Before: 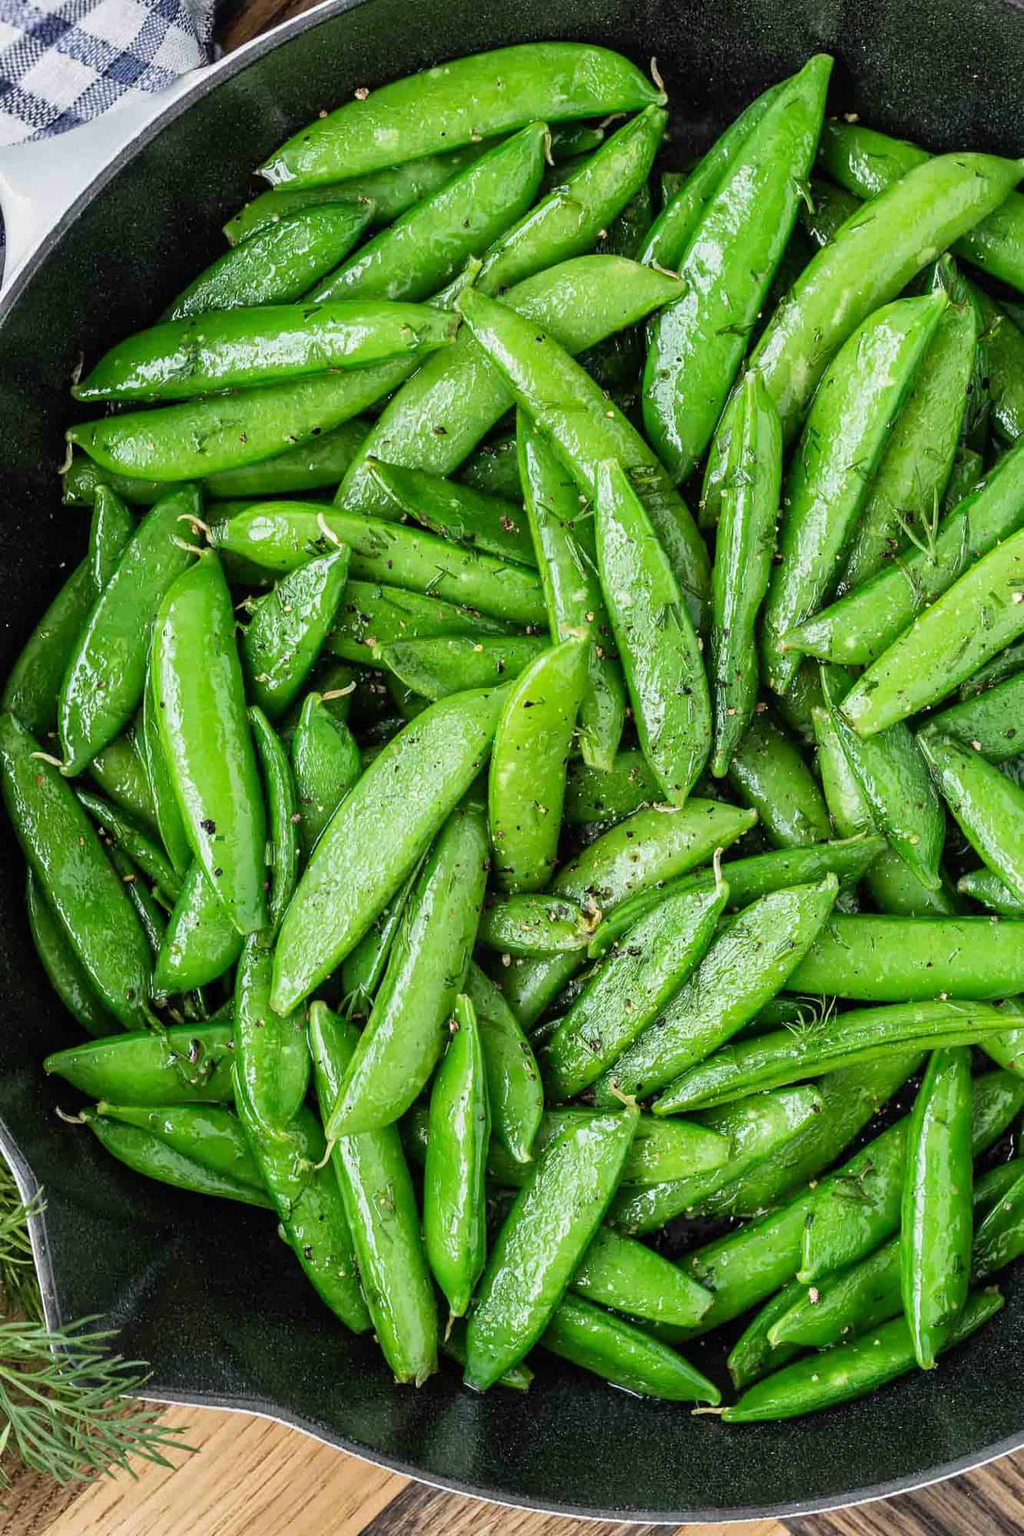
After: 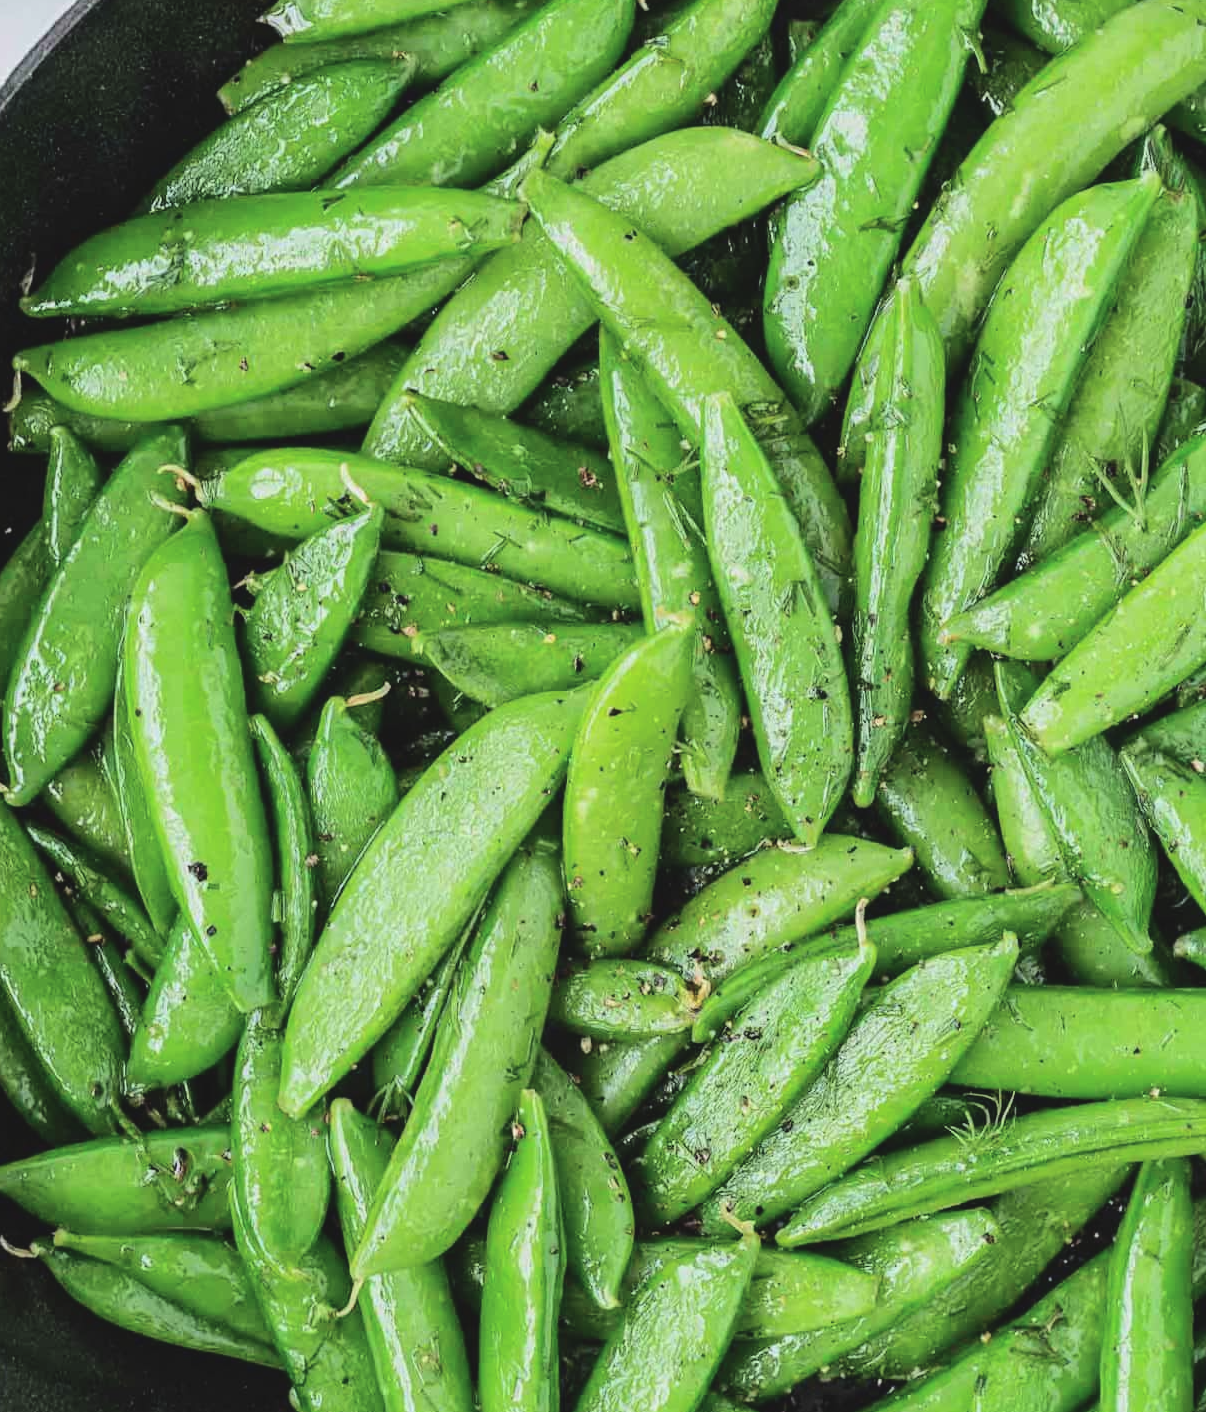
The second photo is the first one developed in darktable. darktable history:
crop: left 5.505%, top 10.282%, right 3.53%, bottom 18.977%
tone curve: curves: ch0 [(0, 0) (0.003, 0.015) (0.011, 0.021) (0.025, 0.032) (0.044, 0.046) (0.069, 0.062) (0.1, 0.08) (0.136, 0.117) (0.177, 0.165) (0.224, 0.221) (0.277, 0.298) (0.335, 0.385) (0.399, 0.469) (0.468, 0.558) (0.543, 0.637) (0.623, 0.708) (0.709, 0.771) (0.801, 0.84) (0.898, 0.907) (1, 1)], color space Lab, independent channels, preserve colors none
exposure: black level correction -0.012, exposure -0.186 EV, compensate highlight preservation false
